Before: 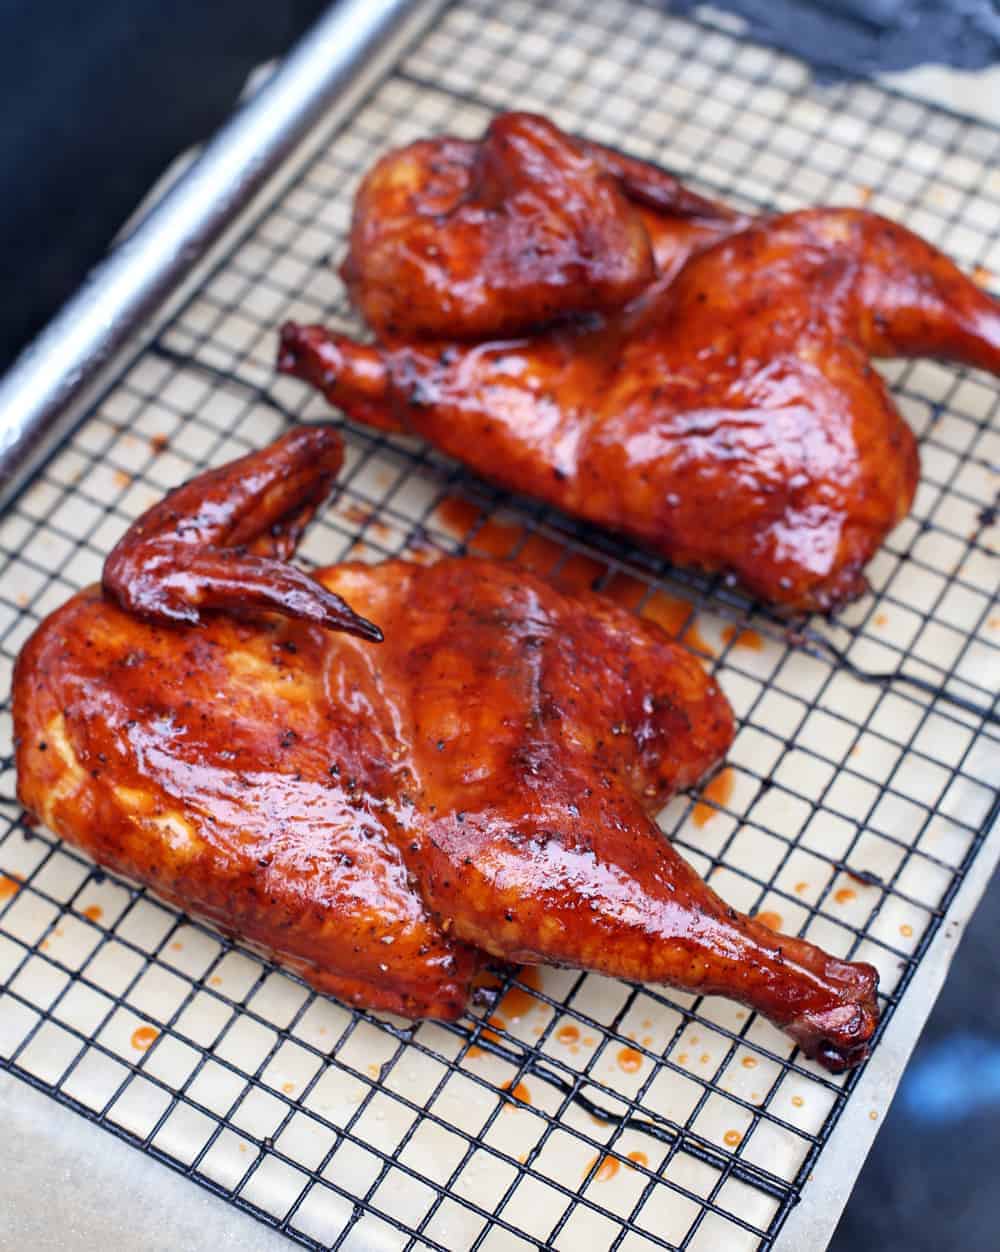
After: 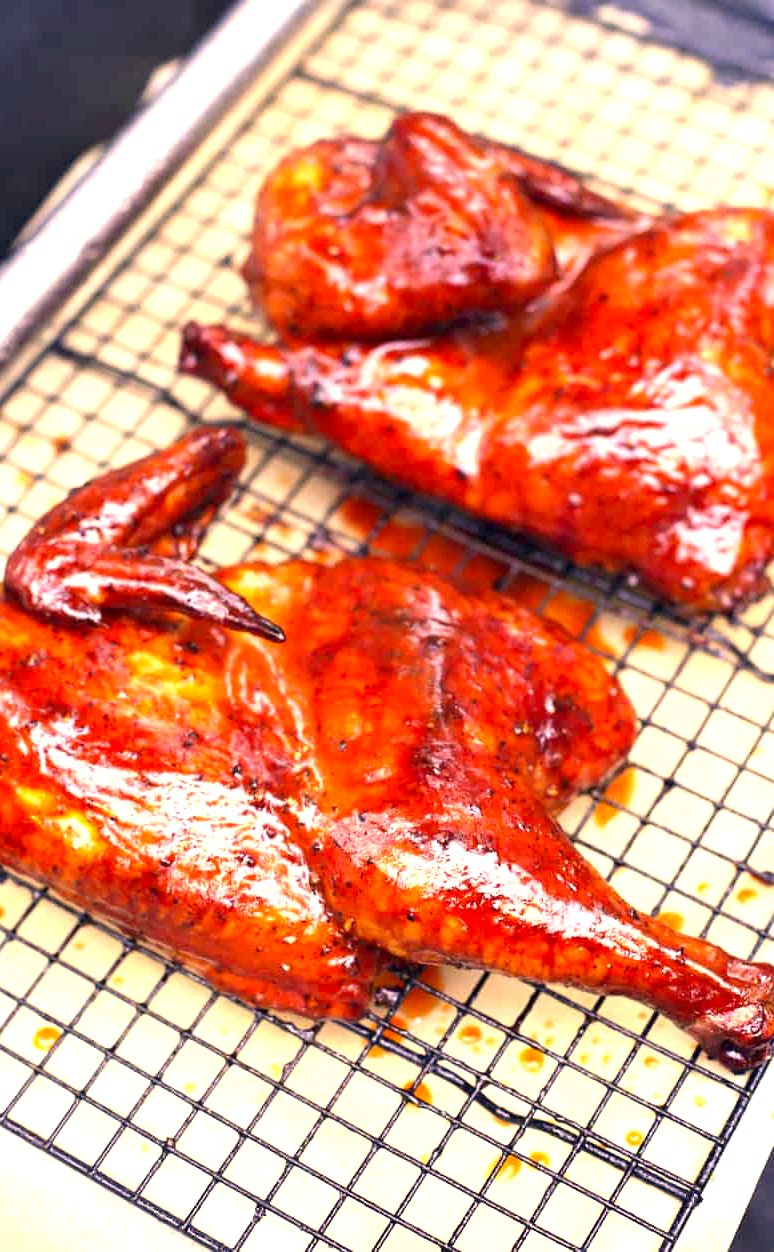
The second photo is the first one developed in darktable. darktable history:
crop: left 9.88%, right 12.664%
color correction: highlights a* 15, highlights b* 31.55
exposure: black level correction 0, exposure 1.2 EV, compensate exposure bias true, compensate highlight preservation false
